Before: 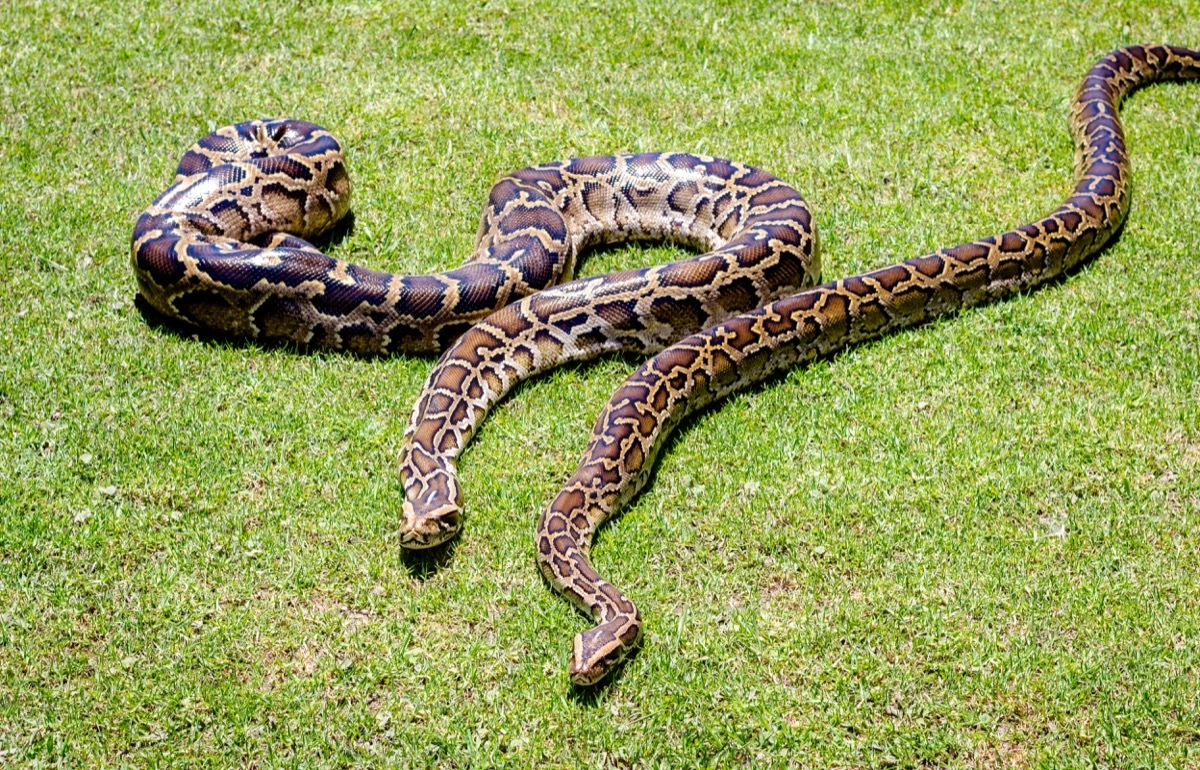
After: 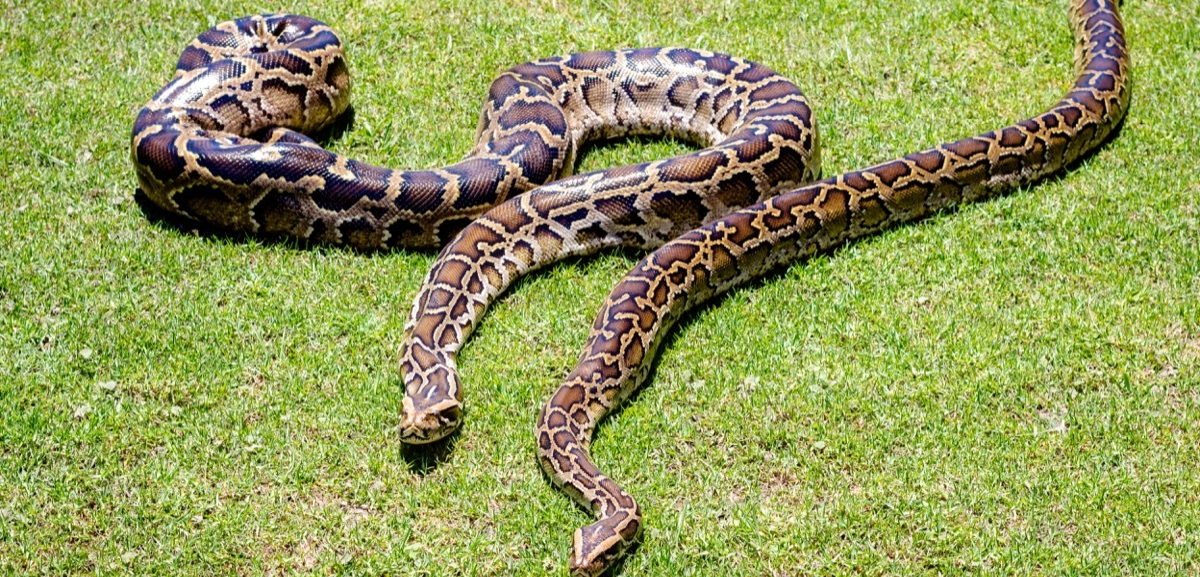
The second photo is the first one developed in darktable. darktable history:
crop: top 13.705%, bottom 11.347%
